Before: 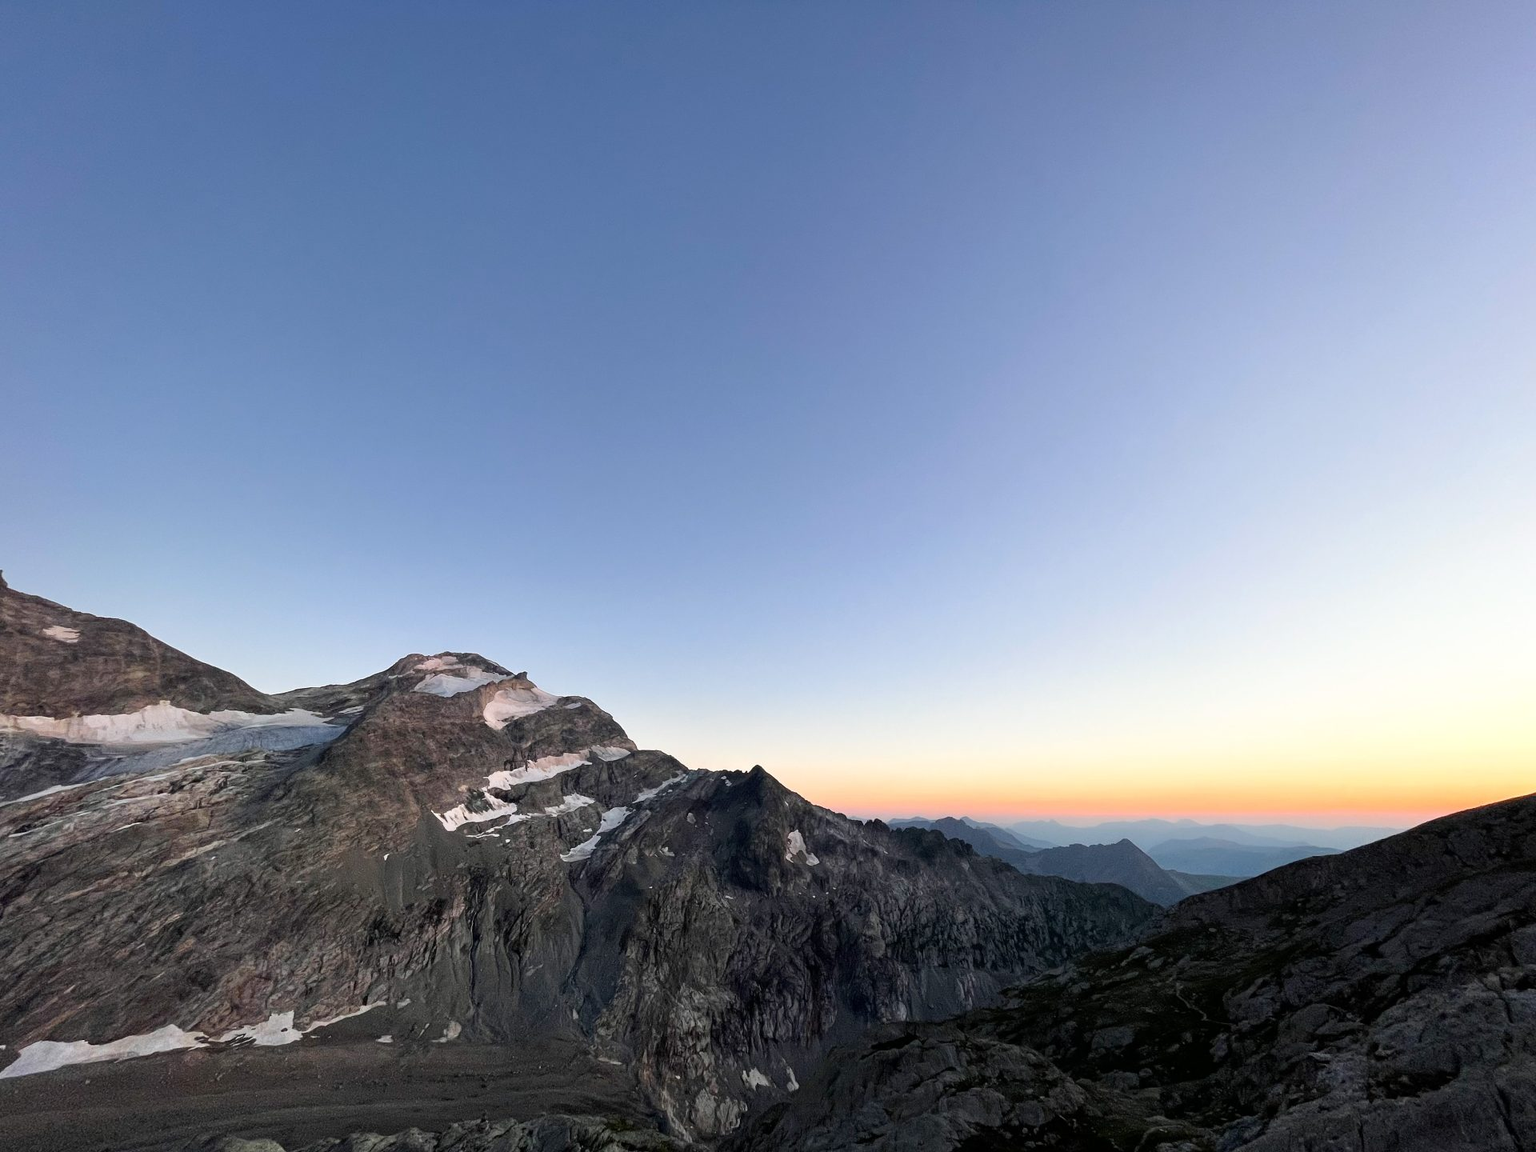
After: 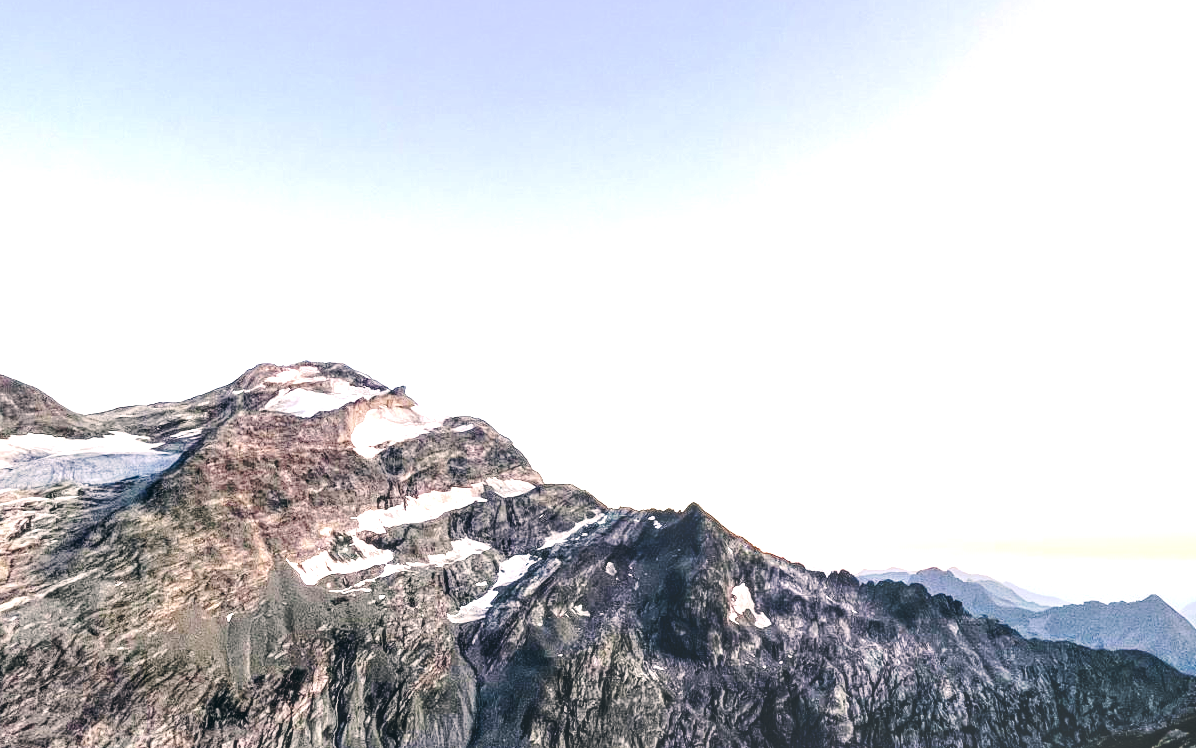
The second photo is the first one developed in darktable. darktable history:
local contrast: highlights 60%, shadows 64%, detail 160%
exposure: black level correction 0, exposure 1.518 EV, compensate highlight preservation false
tone curve: curves: ch0 [(0, 0) (0.003, 0.174) (0.011, 0.178) (0.025, 0.182) (0.044, 0.185) (0.069, 0.191) (0.1, 0.194) (0.136, 0.199) (0.177, 0.219) (0.224, 0.246) (0.277, 0.284) (0.335, 0.35) (0.399, 0.43) (0.468, 0.539) (0.543, 0.637) (0.623, 0.711) (0.709, 0.799) (0.801, 0.865) (0.898, 0.914) (1, 1)], preserve colors none
crop: left 13.177%, top 31.556%, right 24.48%, bottom 16.058%
color correction: highlights a* 5.44, highlights b* 5.34, shadows a* -4.25, shadows b* -5.05
